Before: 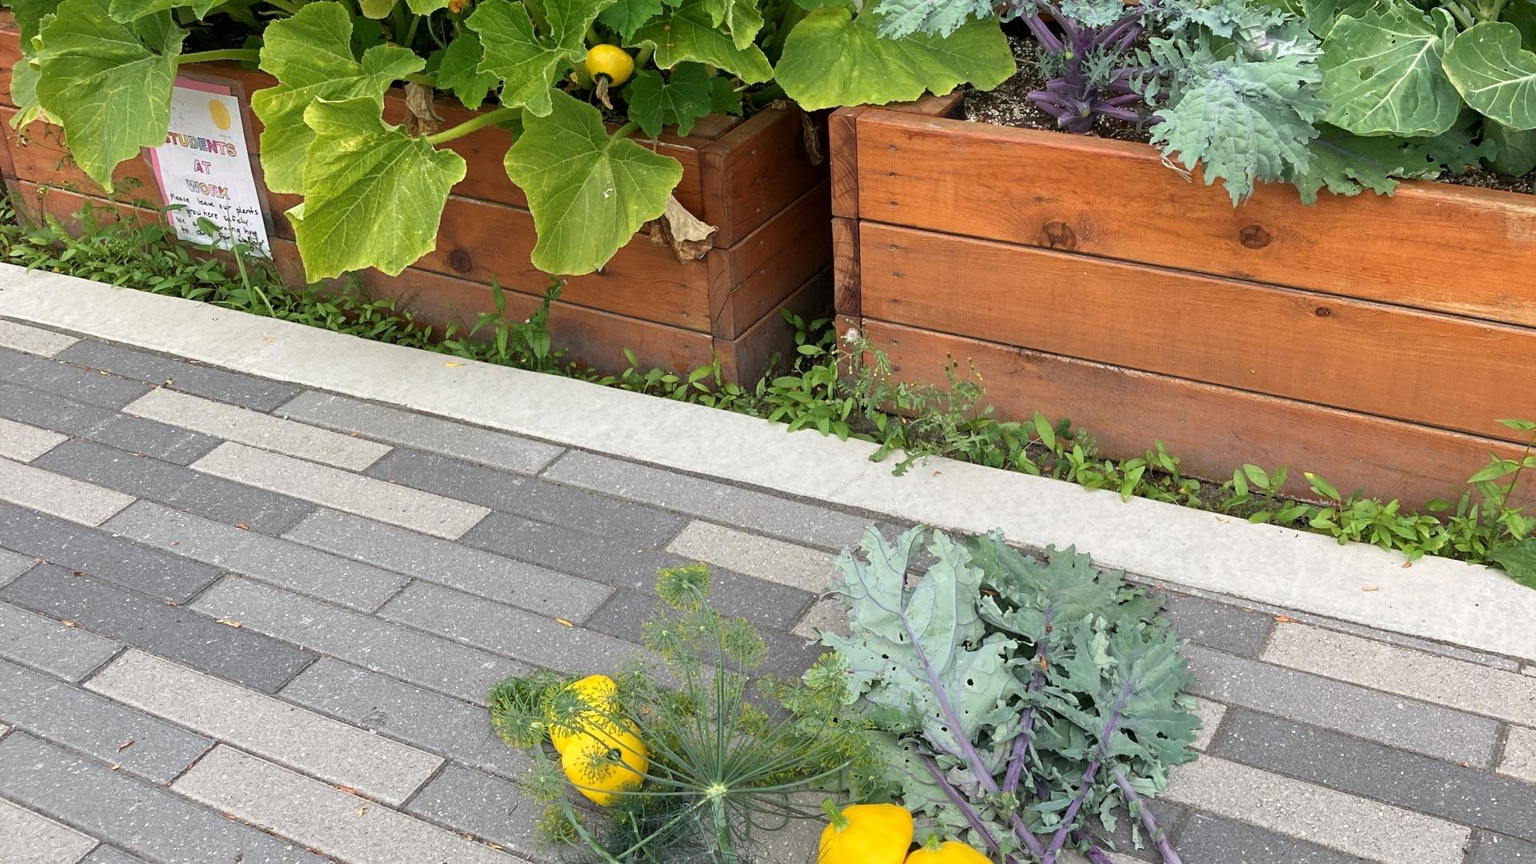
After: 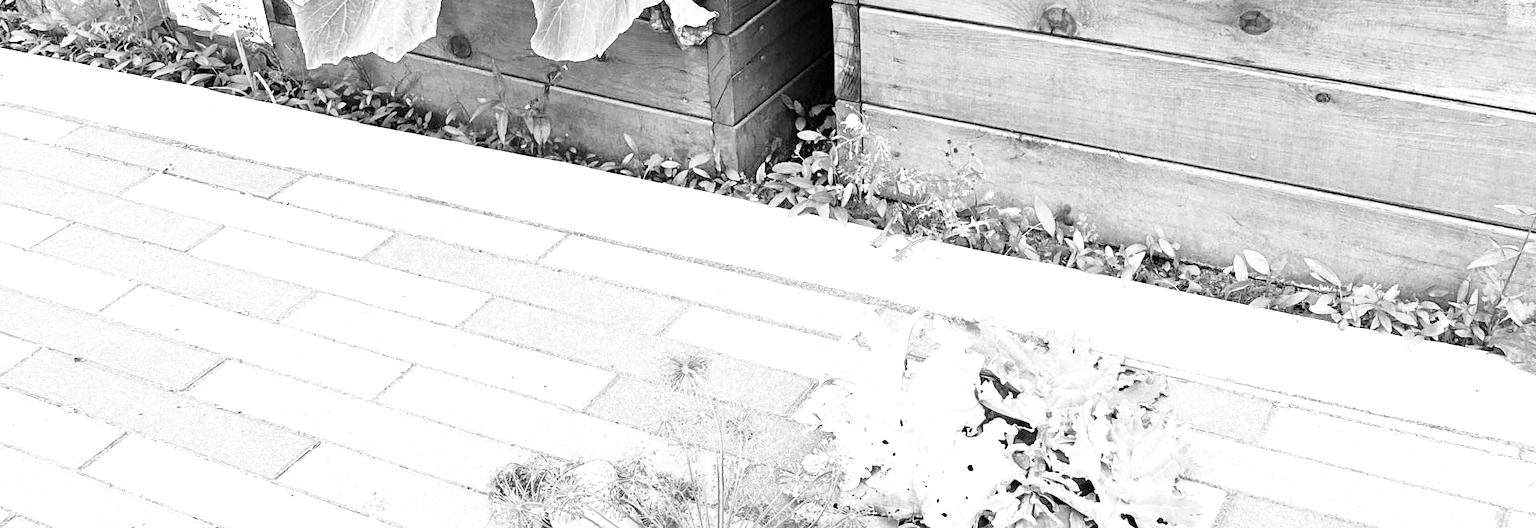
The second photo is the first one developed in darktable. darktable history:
exposure: exposure 0.946 EV, compensate exposure bias true, compensate highlight preservation false
color calibration: output gray [0.253, 0.26, 0.487, 0], illuminant as shot in camera, x 0.461, y 0.418, temperature 2662.75 K
contrast brightness saturation: contrast 0.068, brightness -0.134, saturation 0.051
base curve: curves: ch0 [(0, 0) (0.028, 0.03) (0.121, 0.232) (0.46, 0.748) (0.859, 0.968) (1, 1)], preserve colors none
crop and rotate: top 24.853%, bottom 13.99%
local contrast: mode bilateral grid, contrast 20, coarseness 51, detail 119%, midtone range 0.2
